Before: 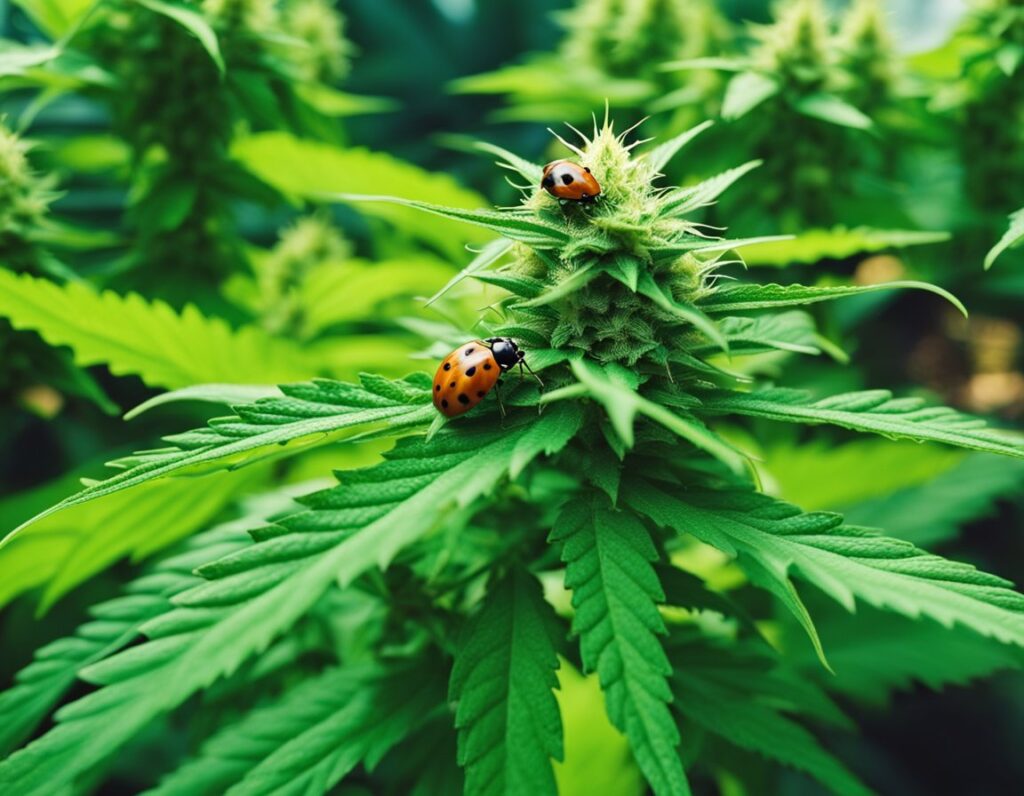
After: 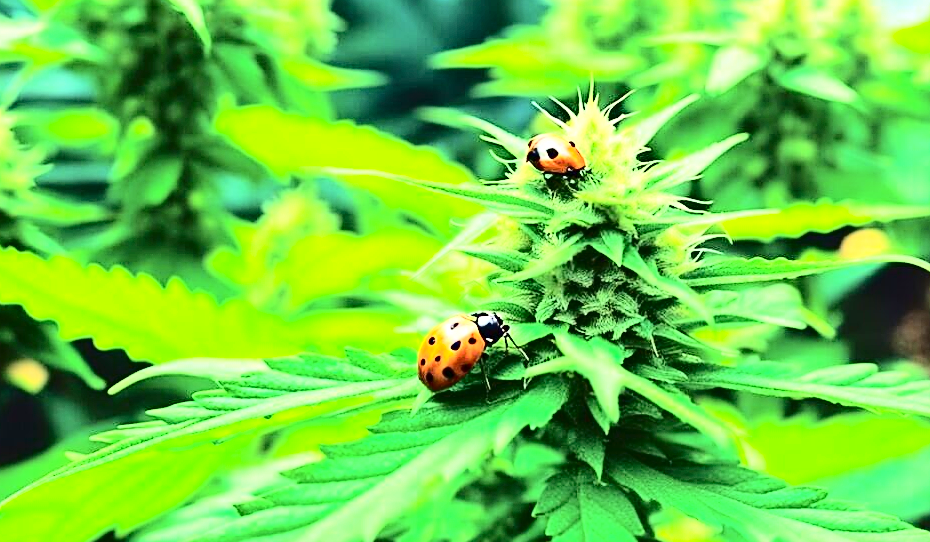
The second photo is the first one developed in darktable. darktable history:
sharpen: on, module defaults
exposure: exposure 0.942 EV, compensate highlight preservation false
tone curve: curves: ch0 [(0, 0) (0.179, 0.073) (0.265, 0.147) (0.463, 0.553) (0.51, 0.635) (0.716, 0.863) (1, 0.997)], color space Lab, independent channels, preserve colors none
crop: left 1.548%, top 3.363%, right 7.569%, bottom 28.444%
contrast brightness saturation: contrast 0.204, brightness 0.159, saturation 0.216
